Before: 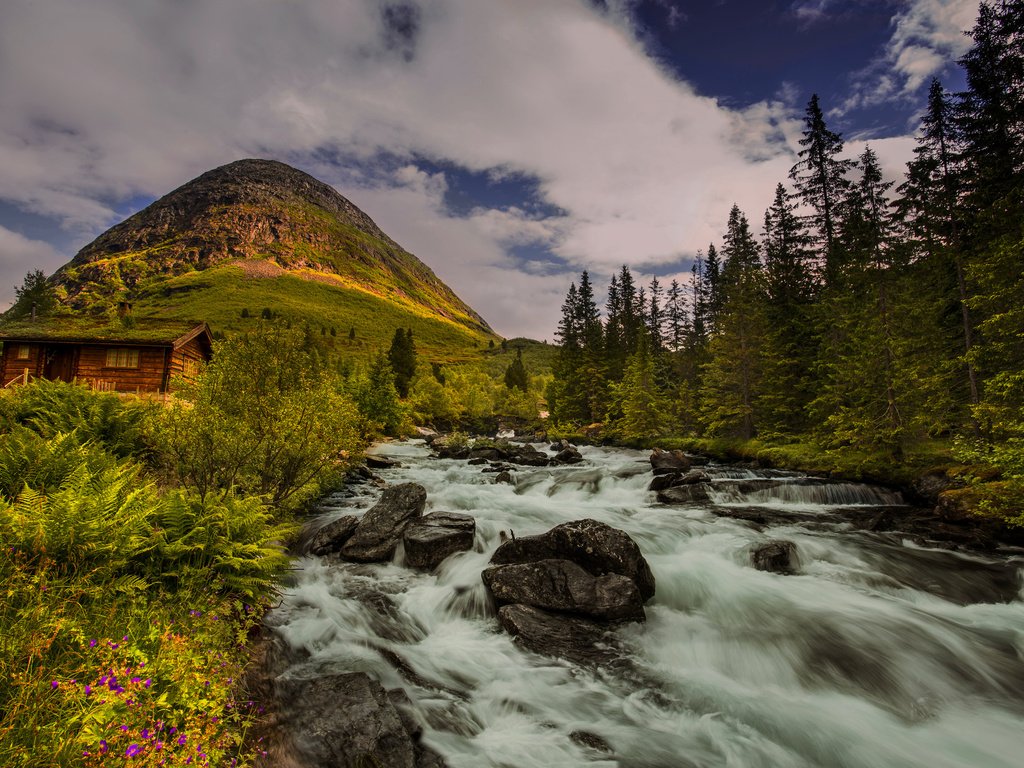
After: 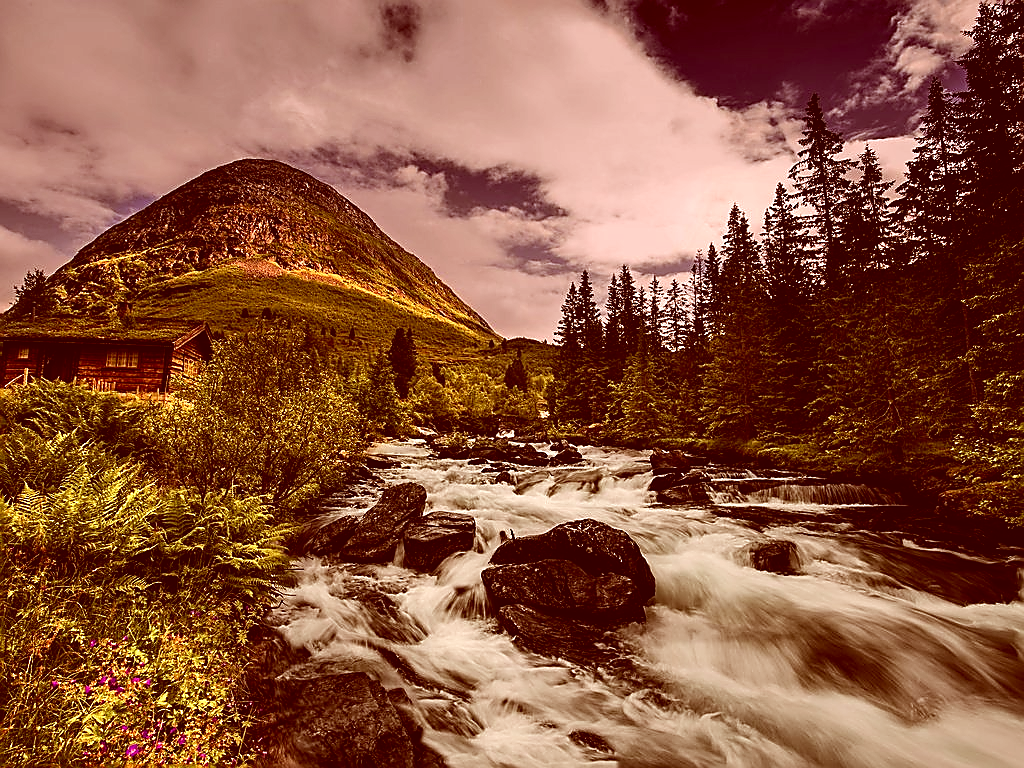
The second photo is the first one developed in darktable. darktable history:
color correction: highlights a* 9.03, highlights b* 8.71, shadows a* 40, shadows b* 40, saturation 0.8
tone equalizer: -8 EV -0.75 EV, -7 EV -0.7 EV, -6 EV -0.6 EV, -5 EV -0.4 EV, -3 EV 0.4 EV, -2 EV 0.6 EV, -1 EV 0.7 EV, +0 EV 0.75 EV, edges refinement/feathering 500, mask exposure compensation -1.57 EV, preserve details no
sharpen: radius 1.4, amount 1.25, threshold 0.7
